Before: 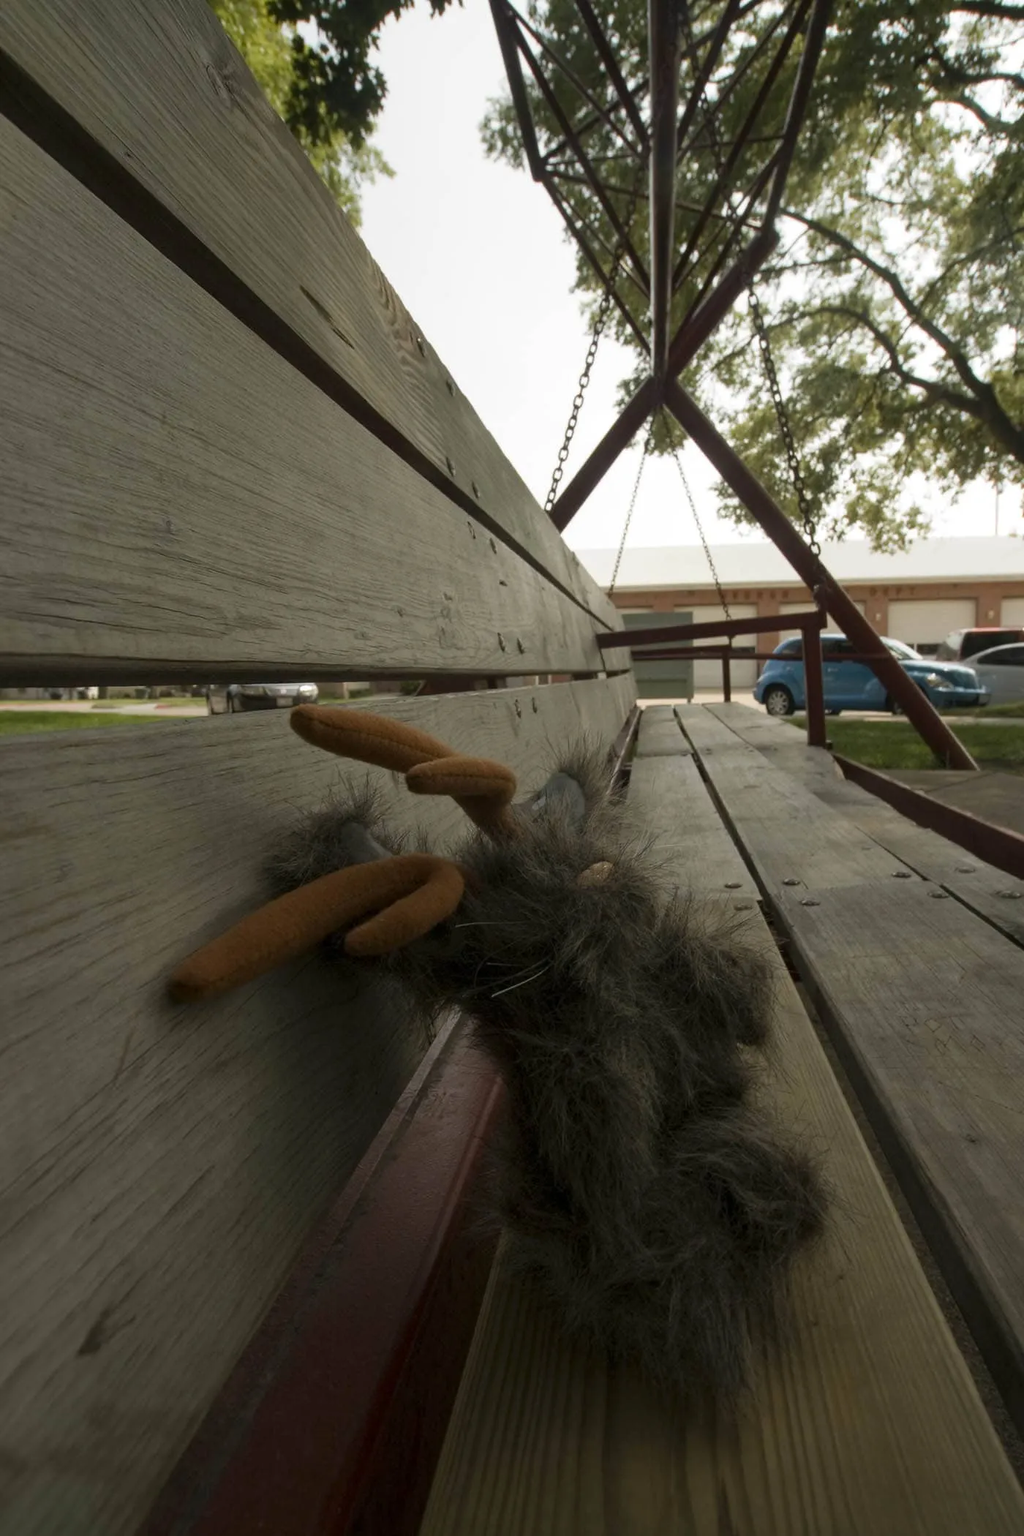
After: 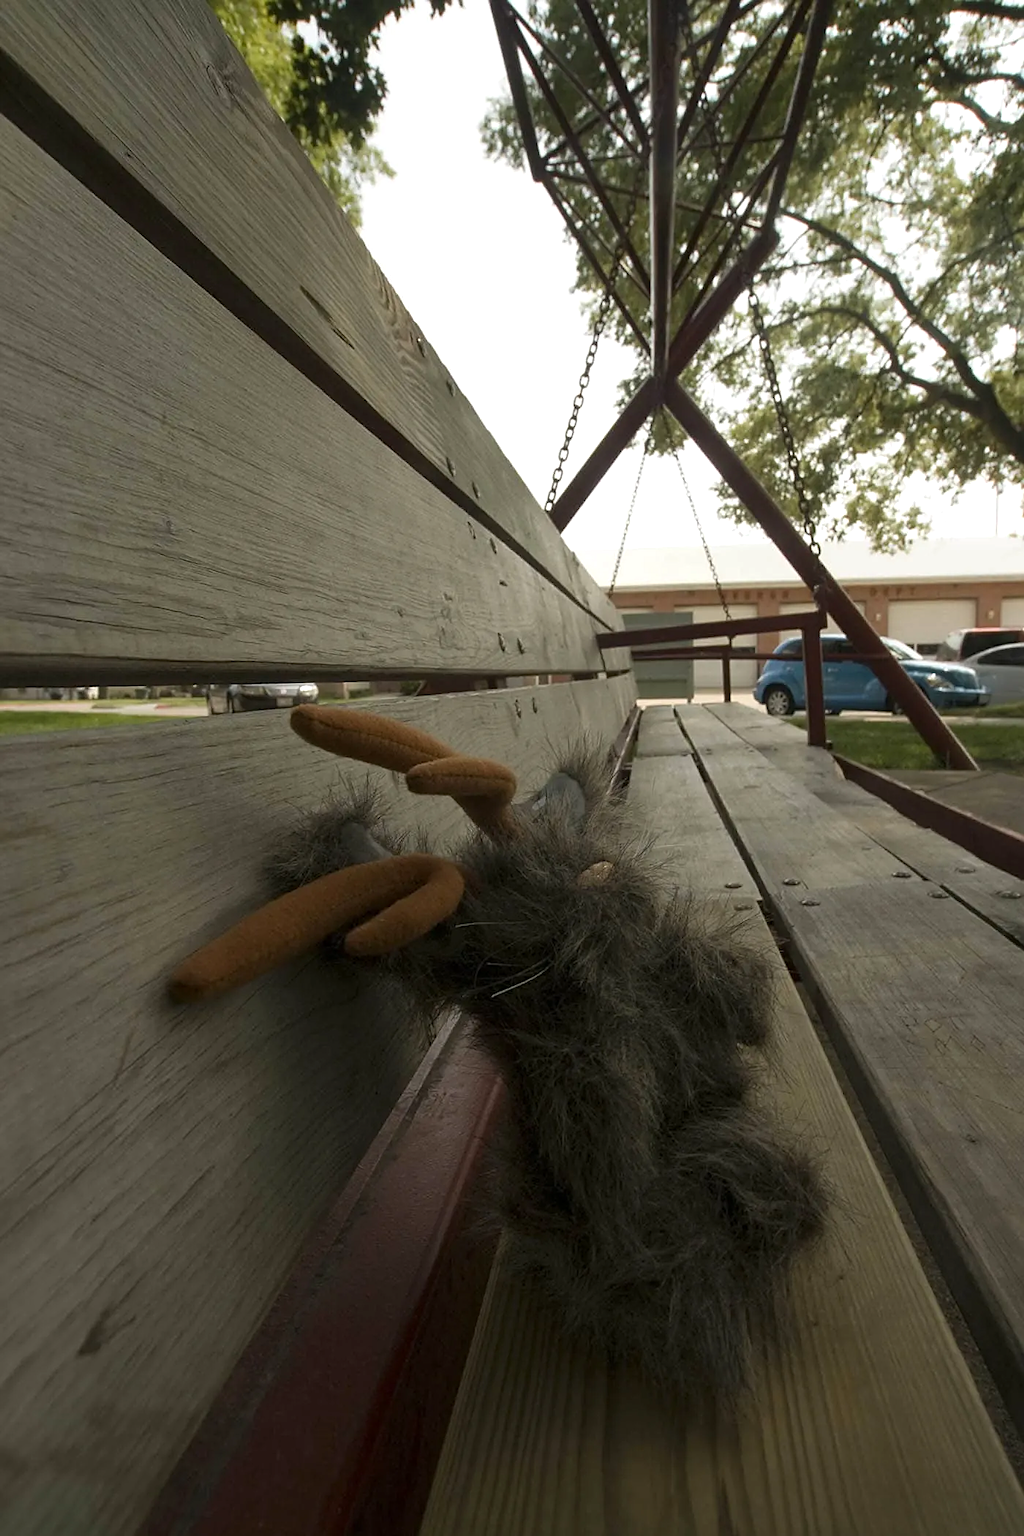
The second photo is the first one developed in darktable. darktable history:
sharpen: on, module defaults
exposure: exposure 0.207 EV, compensate highlight preservation false
